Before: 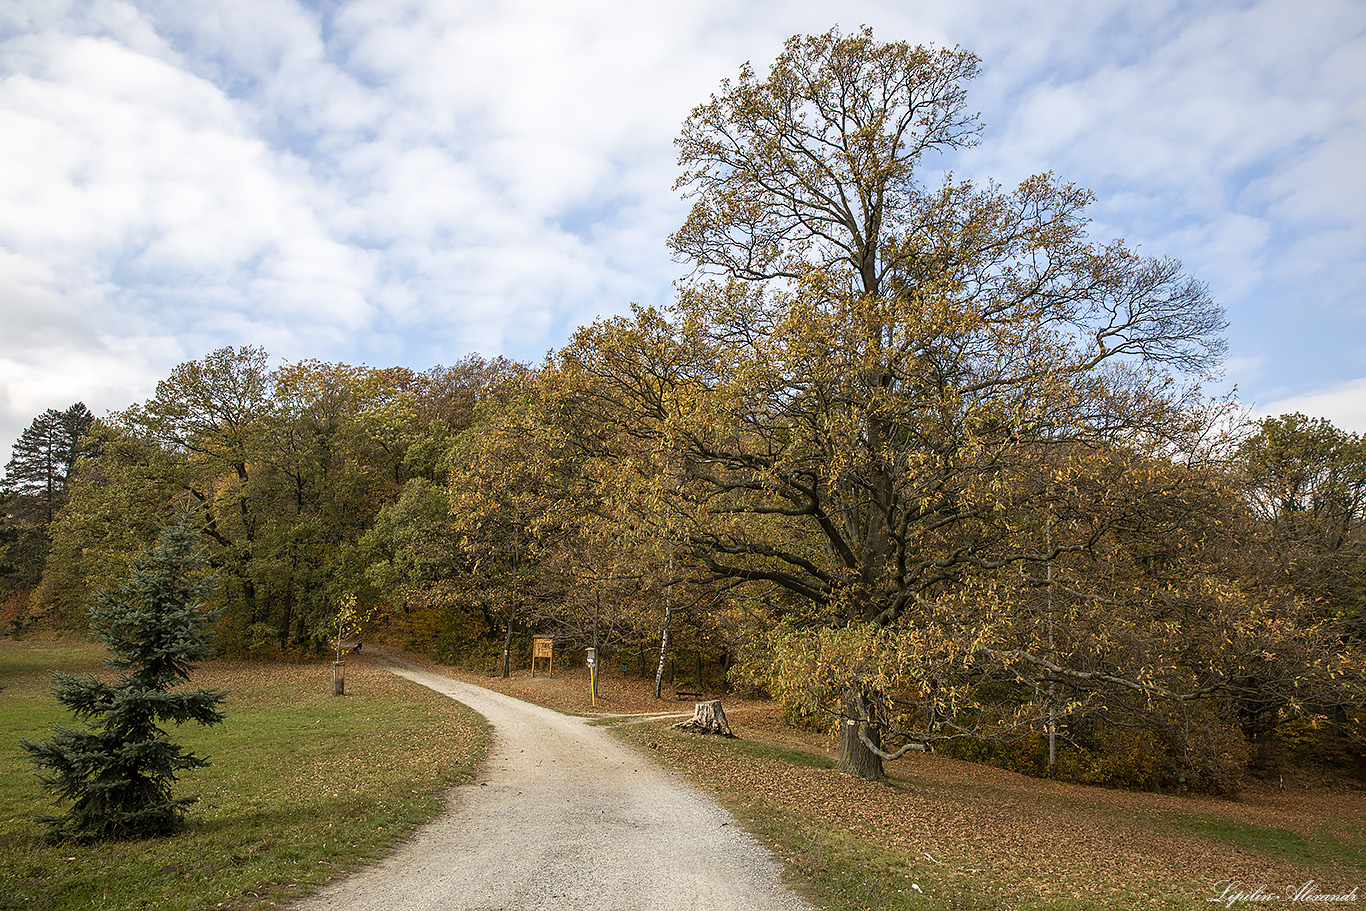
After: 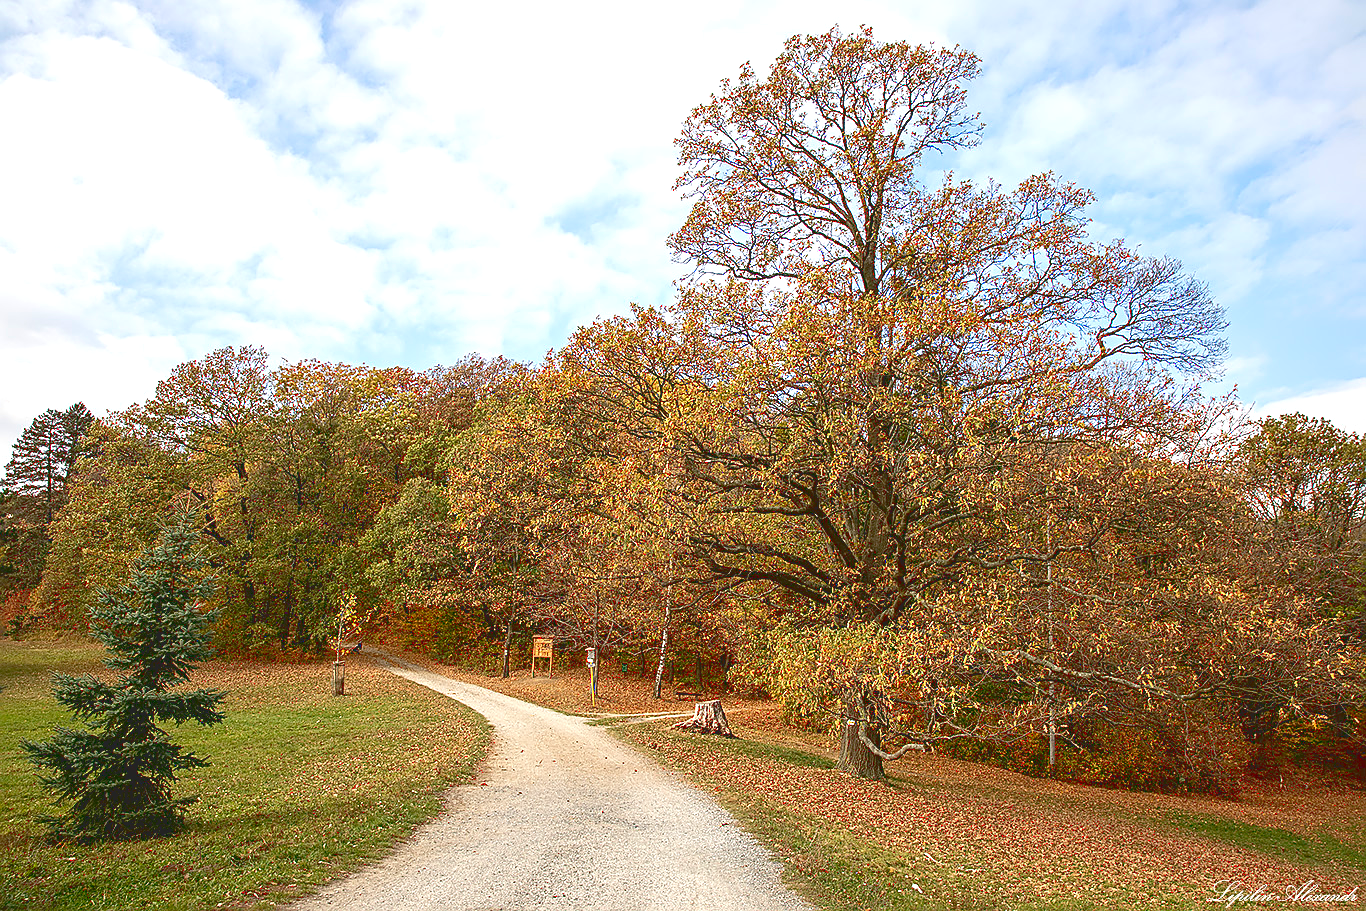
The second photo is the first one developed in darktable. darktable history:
sharpen: on, module defaults
tone equalizer: -8 EV -0.417 EV, -7 EV -0.389 EV, -6 EV -0.333 EV, -5 EV -0.222 EV, -3 EV 0.222 EV, -2 EV 0.333 EV, -1 EV 0.389 EV, +0 EV 0.417 EV, edges refinement/feathering 500, mask exposure compensation -1.25 EV, preserve details no
tone curve: curves: ch0 [(0, 0.137) (1, 1)], color space Lab, linked channels, preserve colors none
